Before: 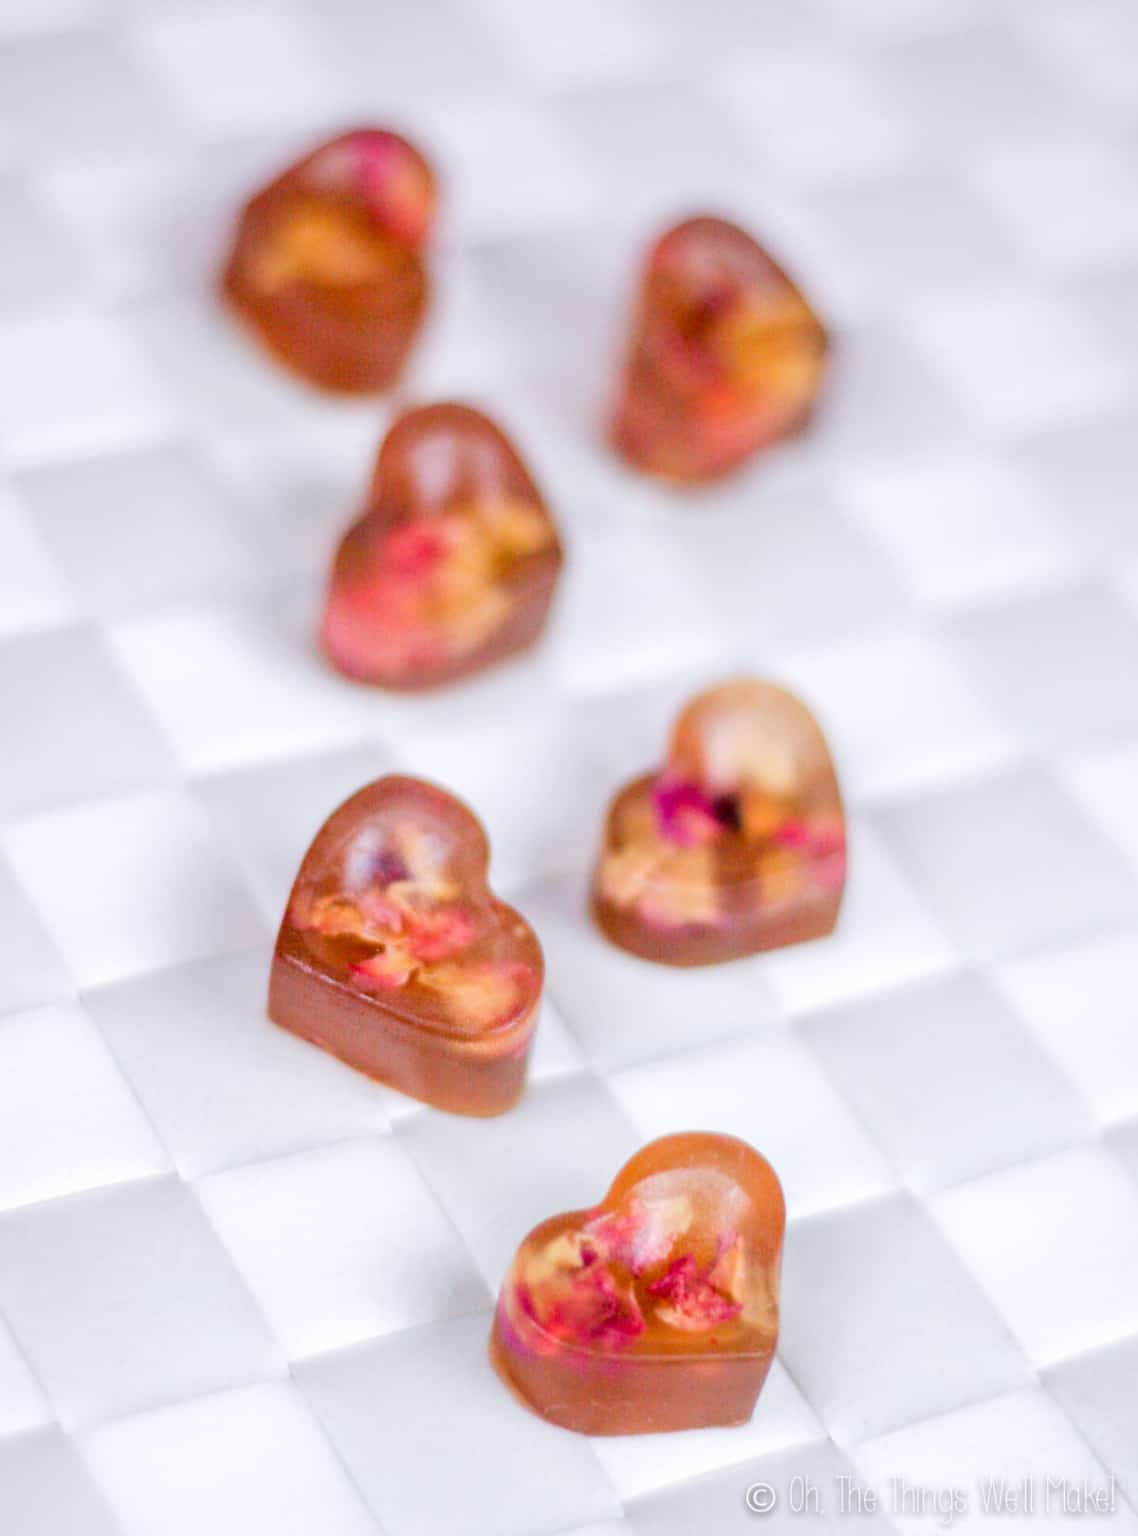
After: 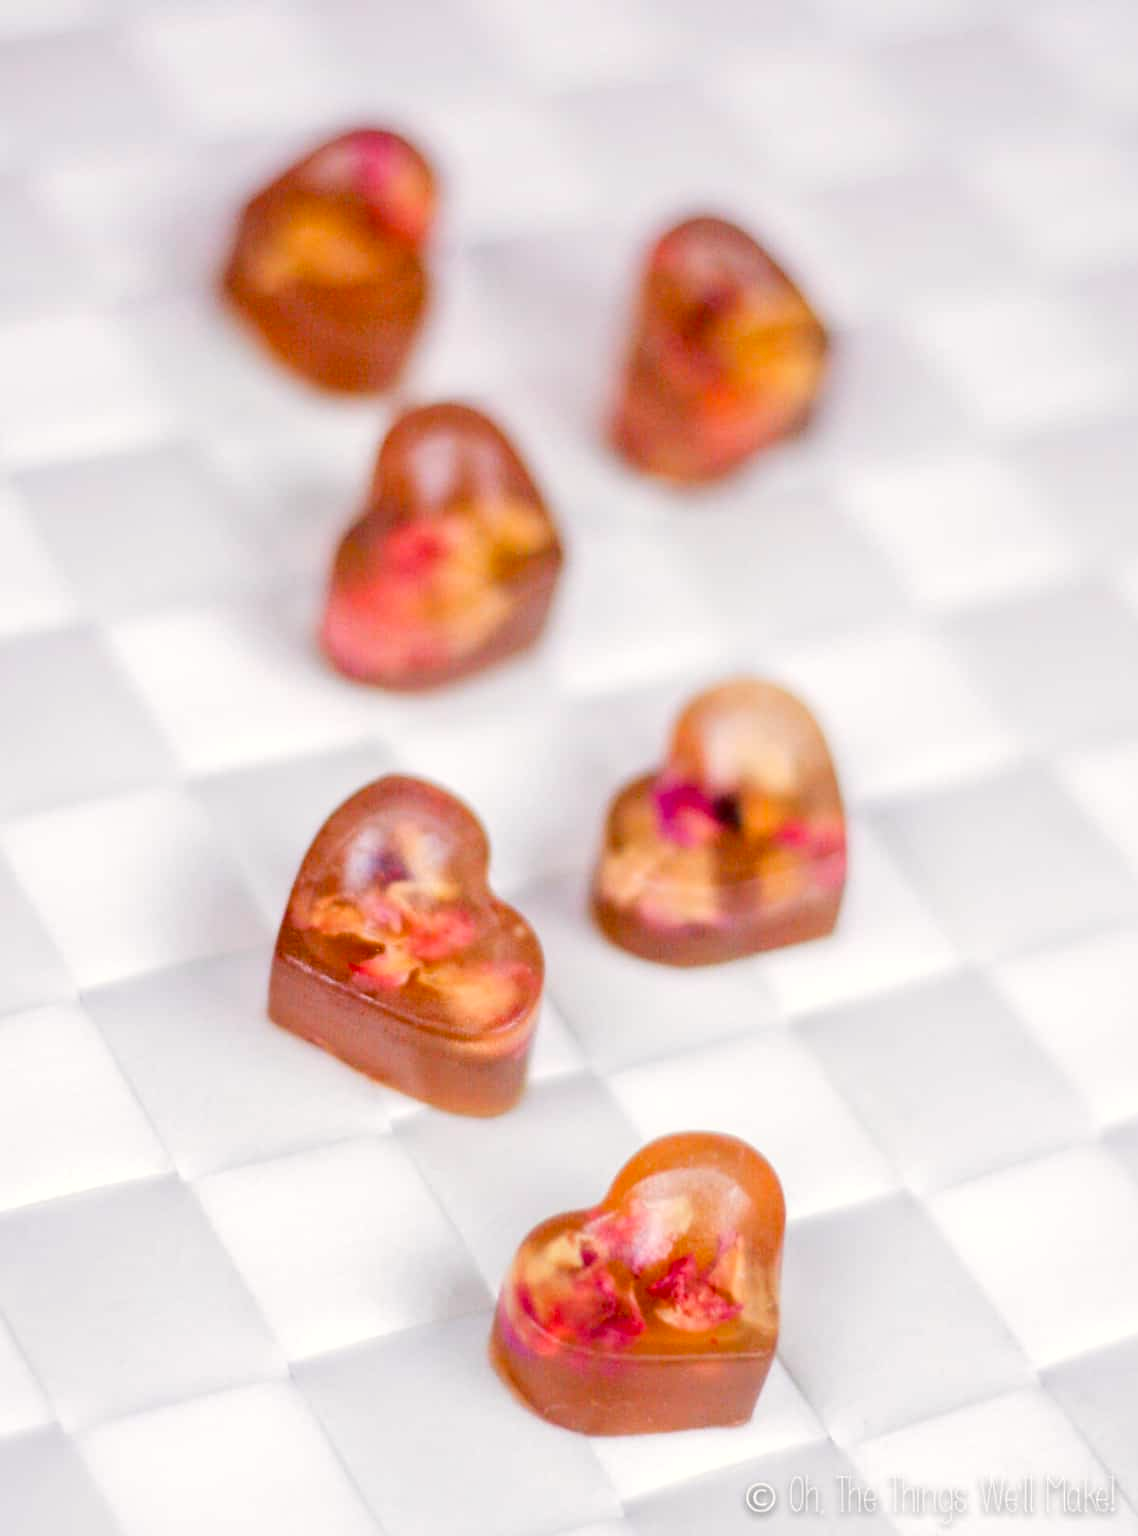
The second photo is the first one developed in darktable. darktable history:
color calibration: output R [1.063, -0.012, -0.003, 0], output G [0, 1.022, 0.021, 0], output B [-0.079, 0.047, 1, 0], gray › normalize channels true, illuminant same as pipeline (D50), adaptation XYZ, x 0.346, y 0.359, temperature 5010.07 K, gamut compression 0.005
